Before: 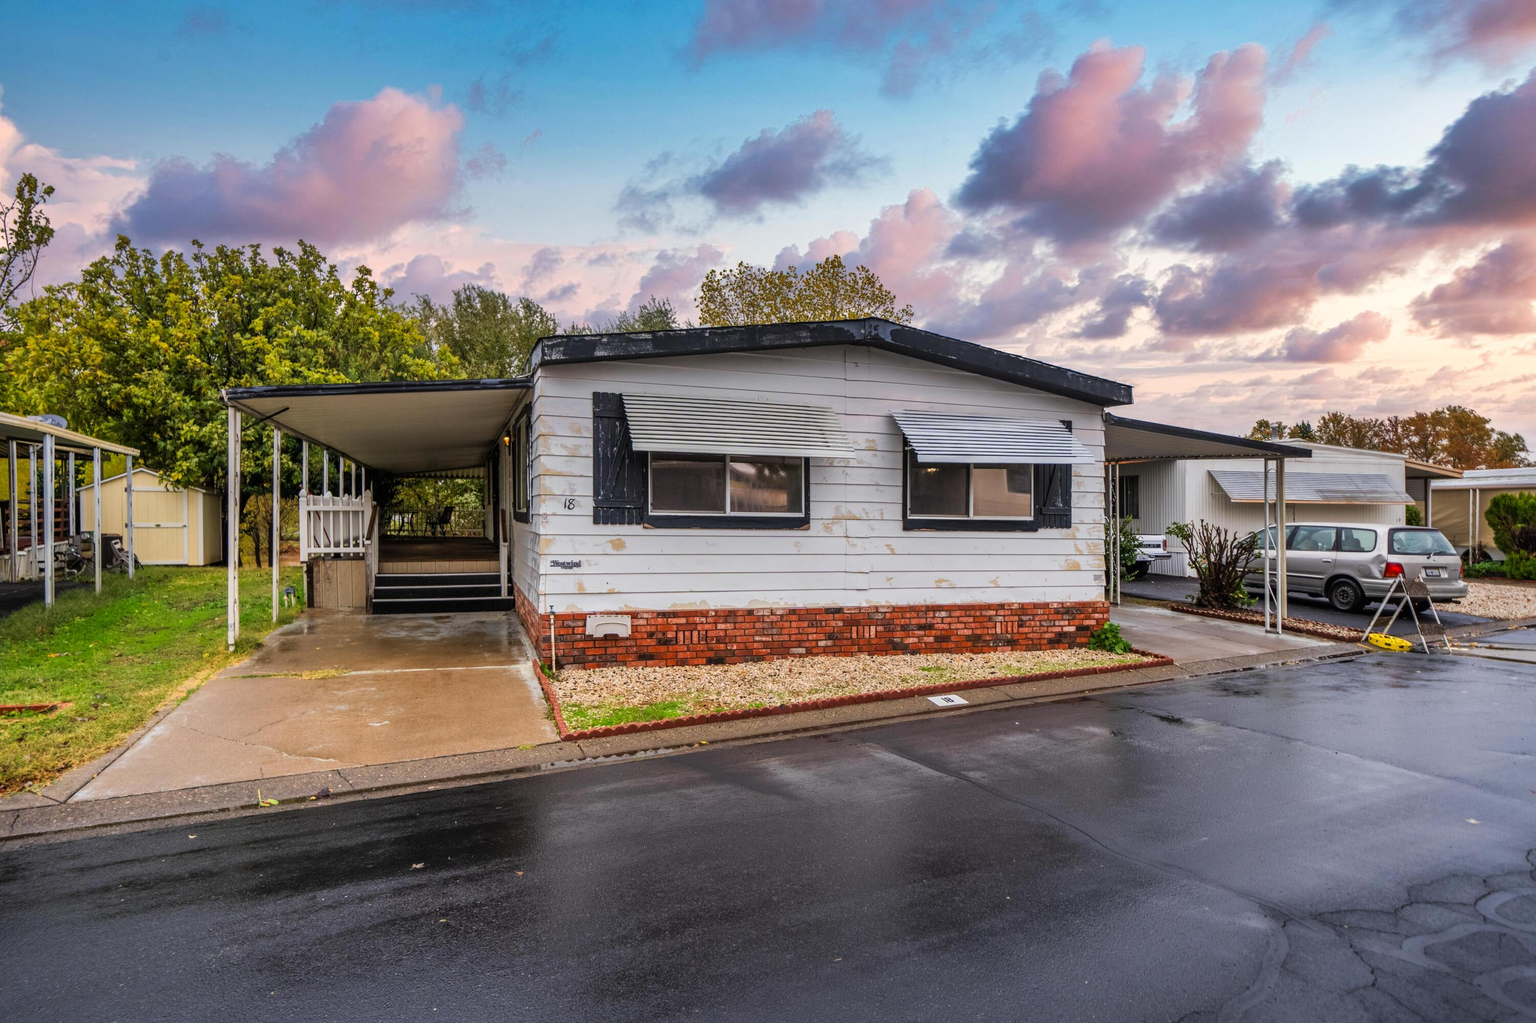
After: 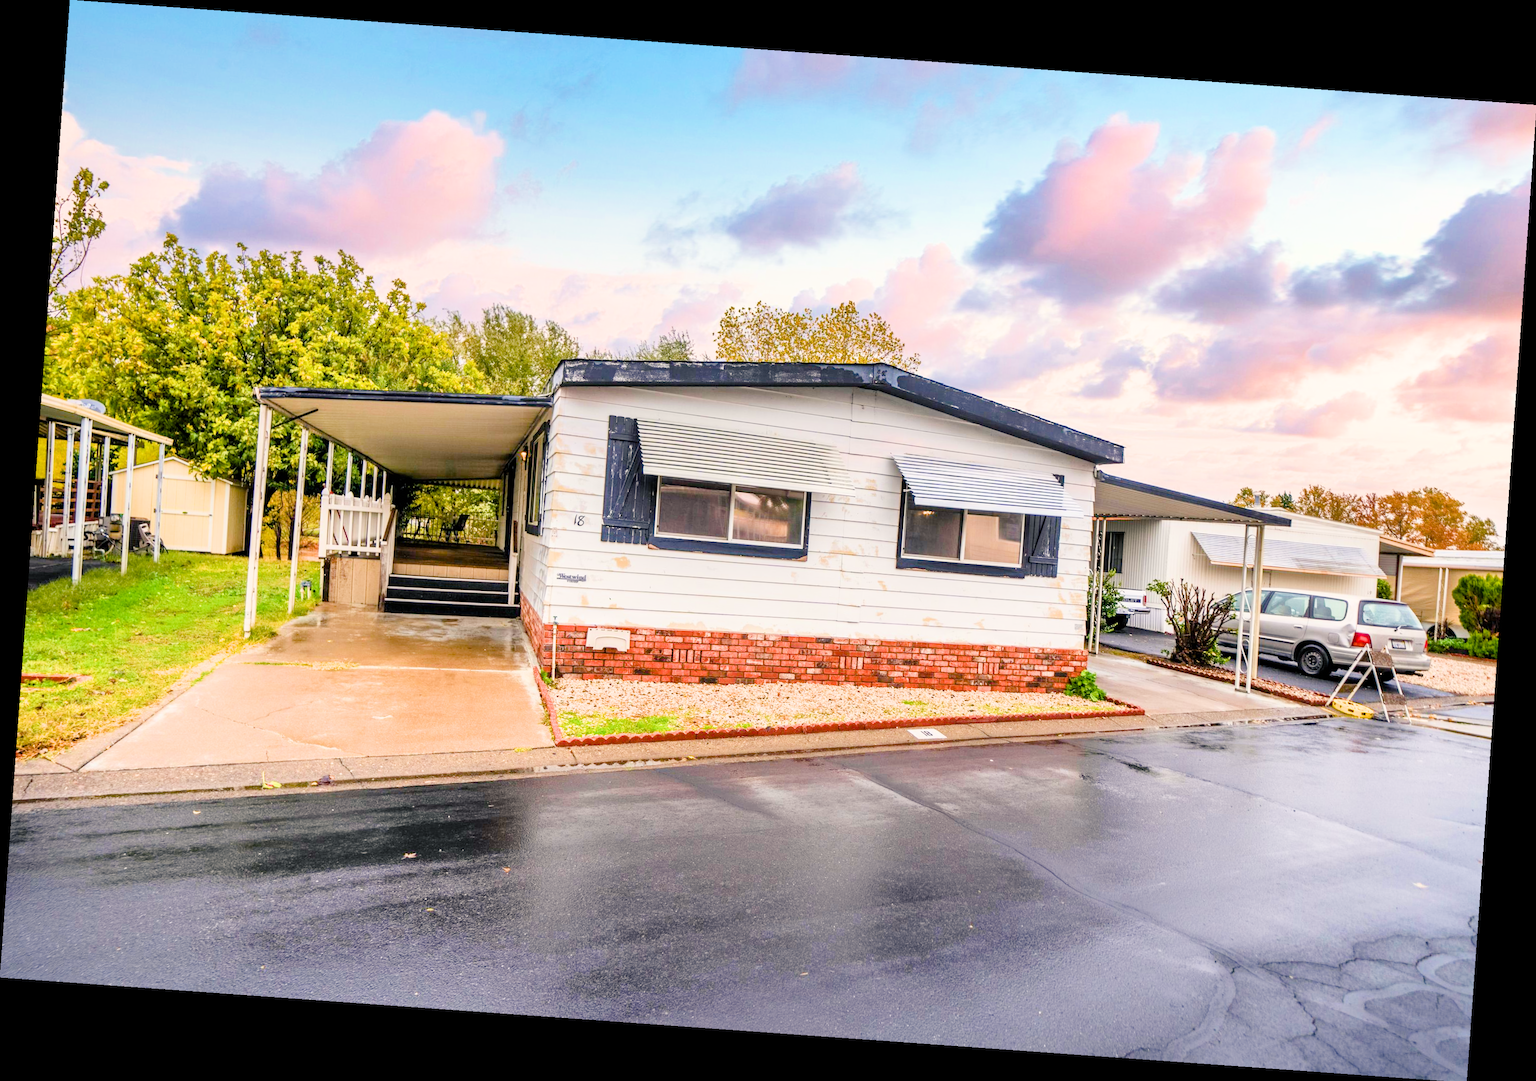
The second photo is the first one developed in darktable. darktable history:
color balance rgb: shadows lift › chroma 3%, shadows lift › hue 240.84°, highlights gain › chroma 3%, highlights gain › hue 73.2°, global offset › luminance -0.5%, perceptual saturation grading › global saturation 20%, perceptual saturation grading › highlights -25%, perceptual saturation grading › shadows 50%, global vibrance 25.26%
rotate and perspective: rotation 4.1°, automatic cropping off
filmic rgb: black relative exposure -7.65 EV, white relative exposure 4.56 EV, hardness 3.61
exposure: black level correction 0, exposure 1.975 EV, compensate exposure bias true, compensate highlight preservation false
